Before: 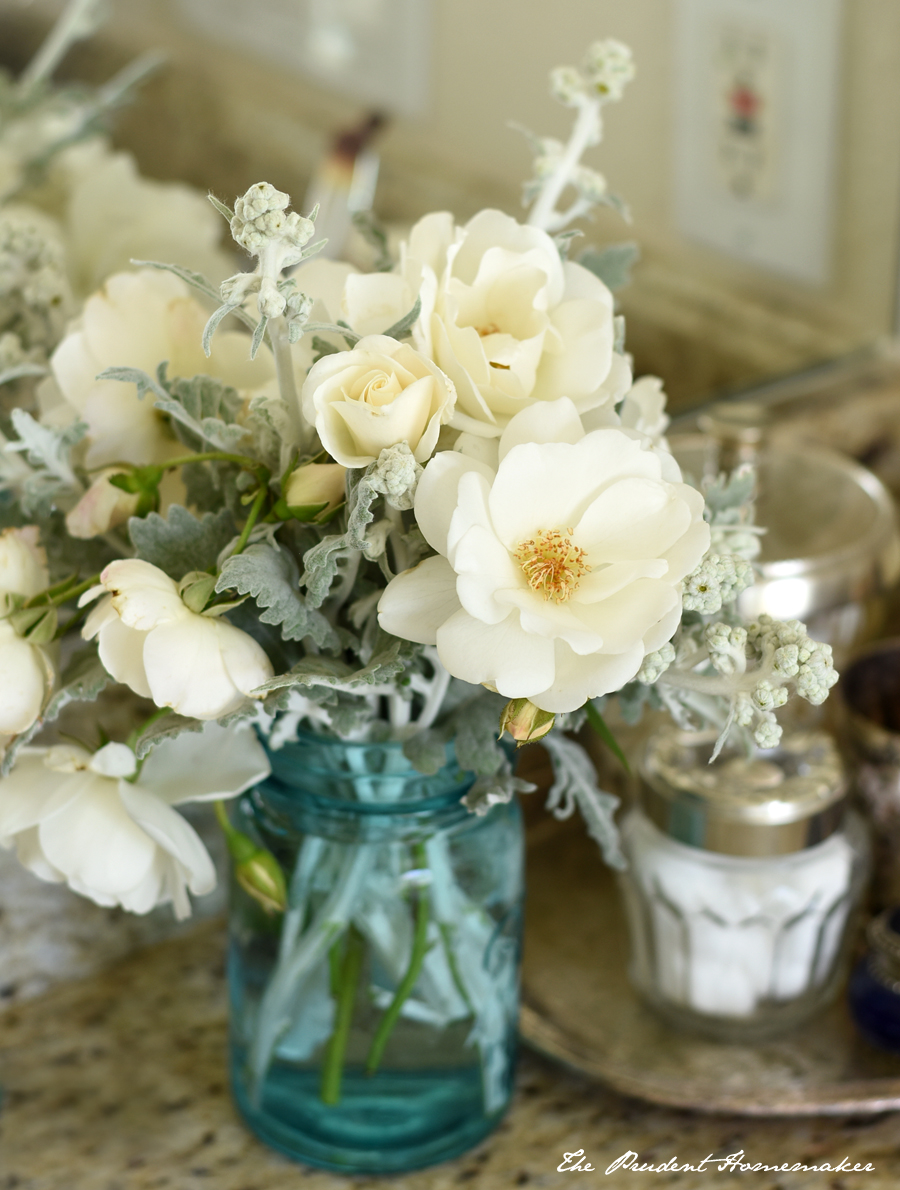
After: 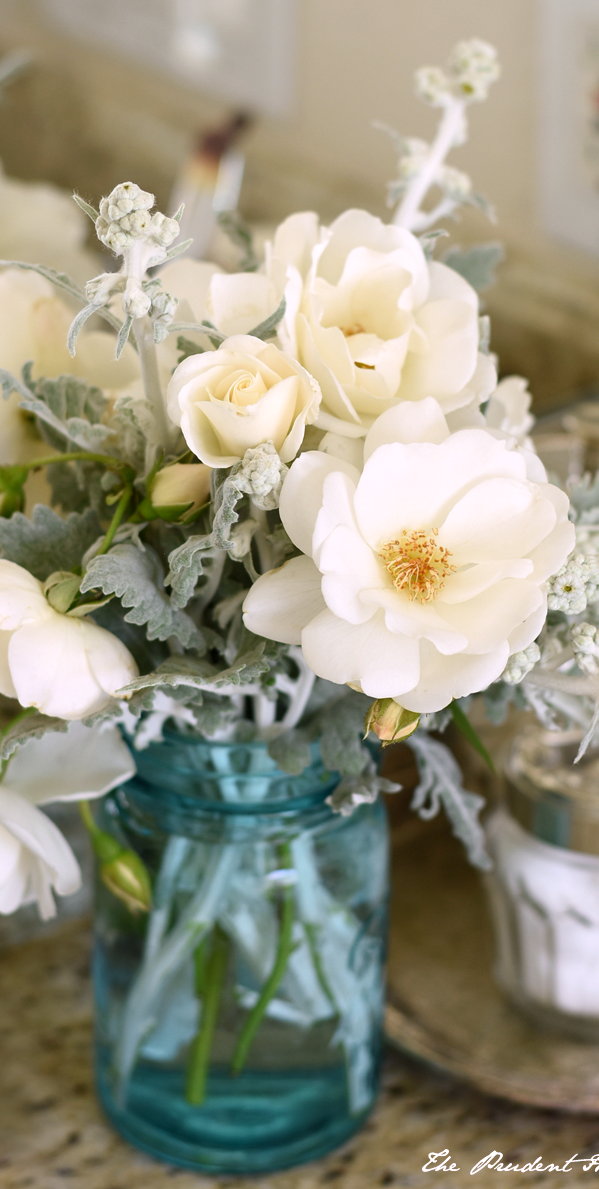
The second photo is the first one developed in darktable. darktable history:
crop and rotate: left 15.055%, right 18.278%
white balance: red 1.05, blue 1.072
